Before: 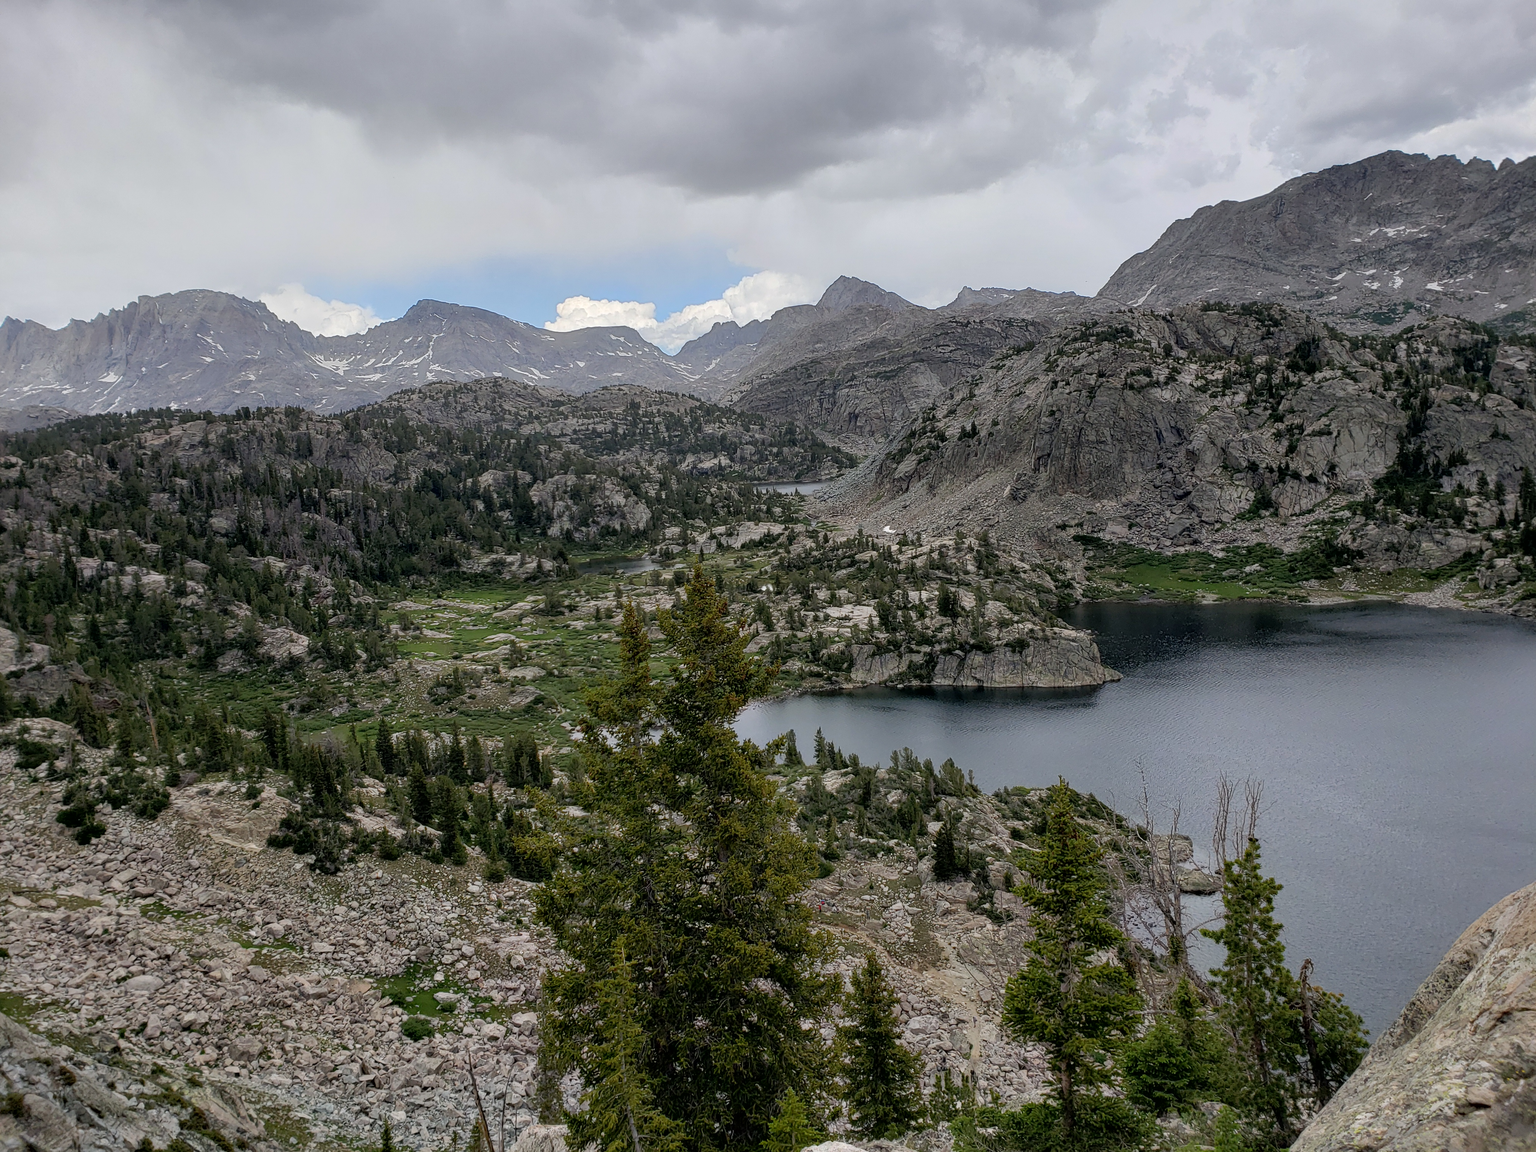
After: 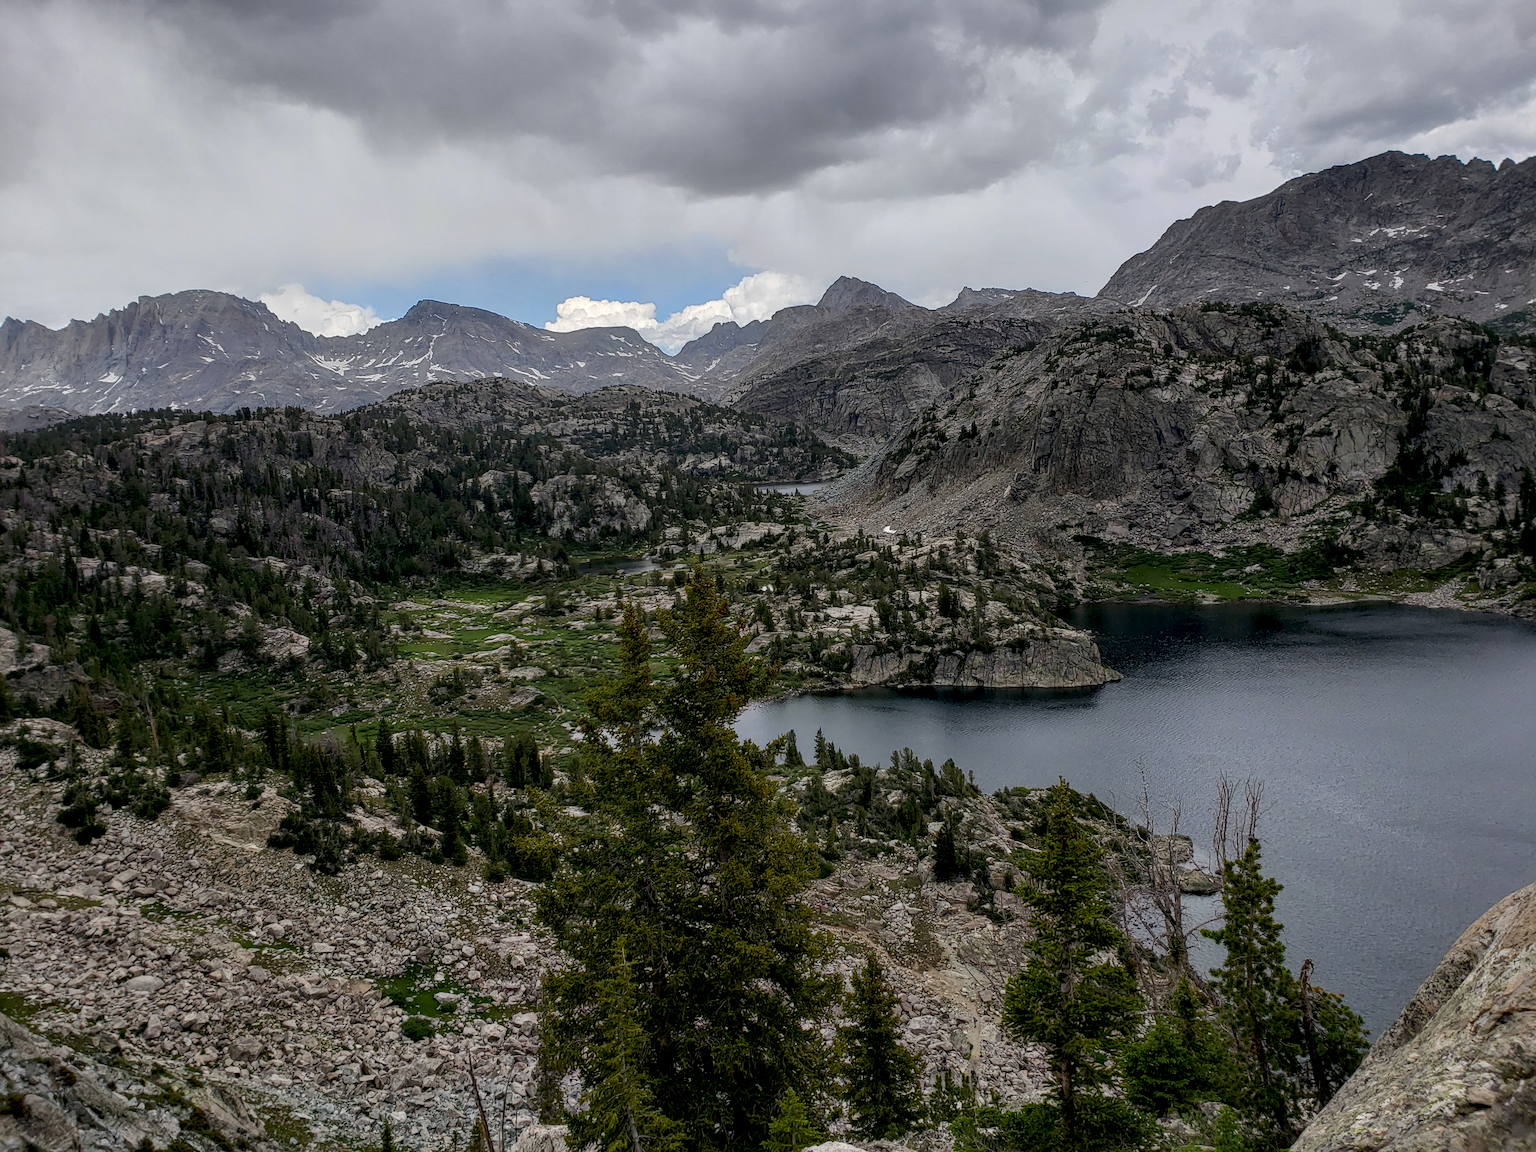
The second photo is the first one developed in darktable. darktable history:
color calibration: illuminant same as pipeline (D50), adaptation XYZ, x 0.346, y 0.359, temperature 5003.08 K
contrast brightness saturation: contrast 0.069, brightness -0.131, saturation 0.05
local contrast: on, module defaults
